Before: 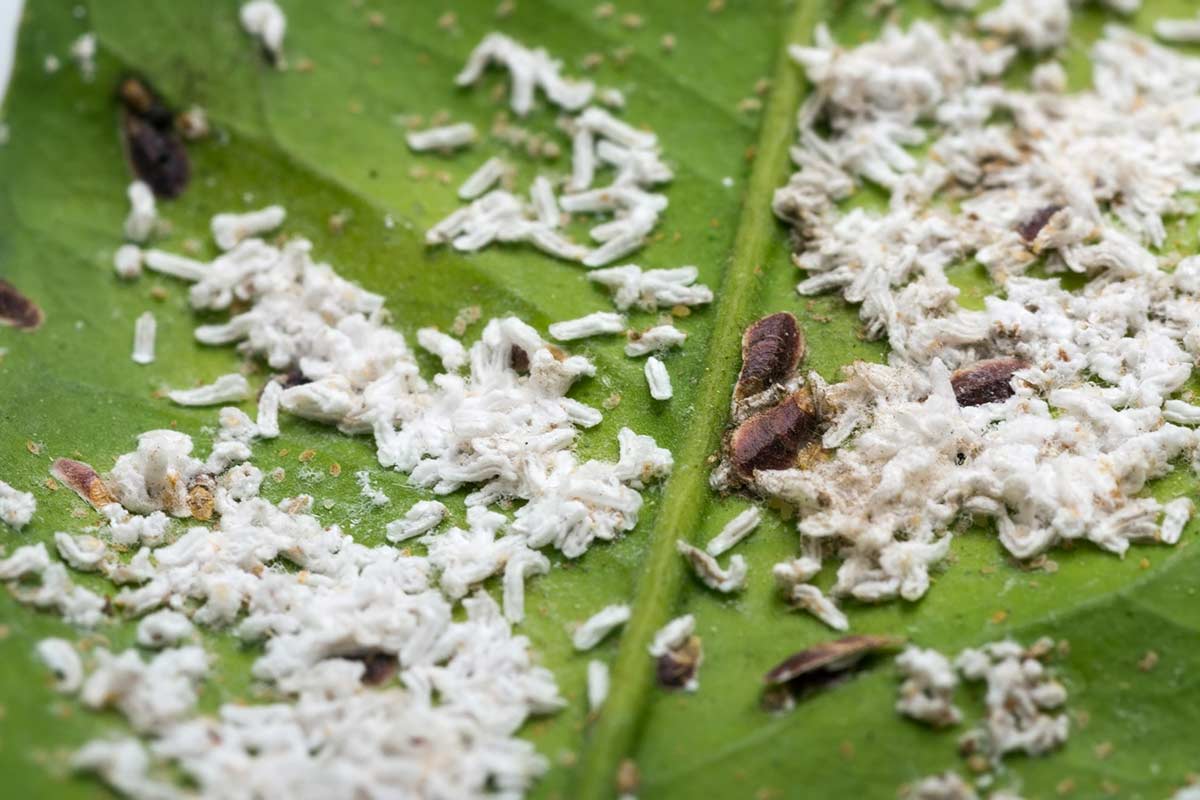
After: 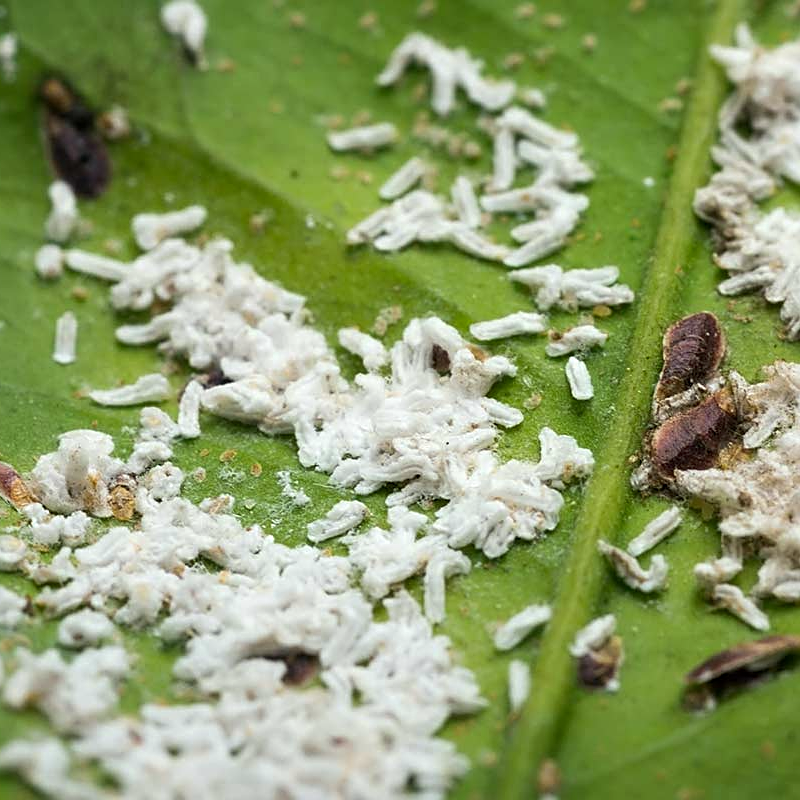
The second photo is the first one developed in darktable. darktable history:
crop and rotate: left 6.617%, right 26.717%
color correction: highlights a* -2.68, highlights b* 2.57
sharpen: on, module defaults
